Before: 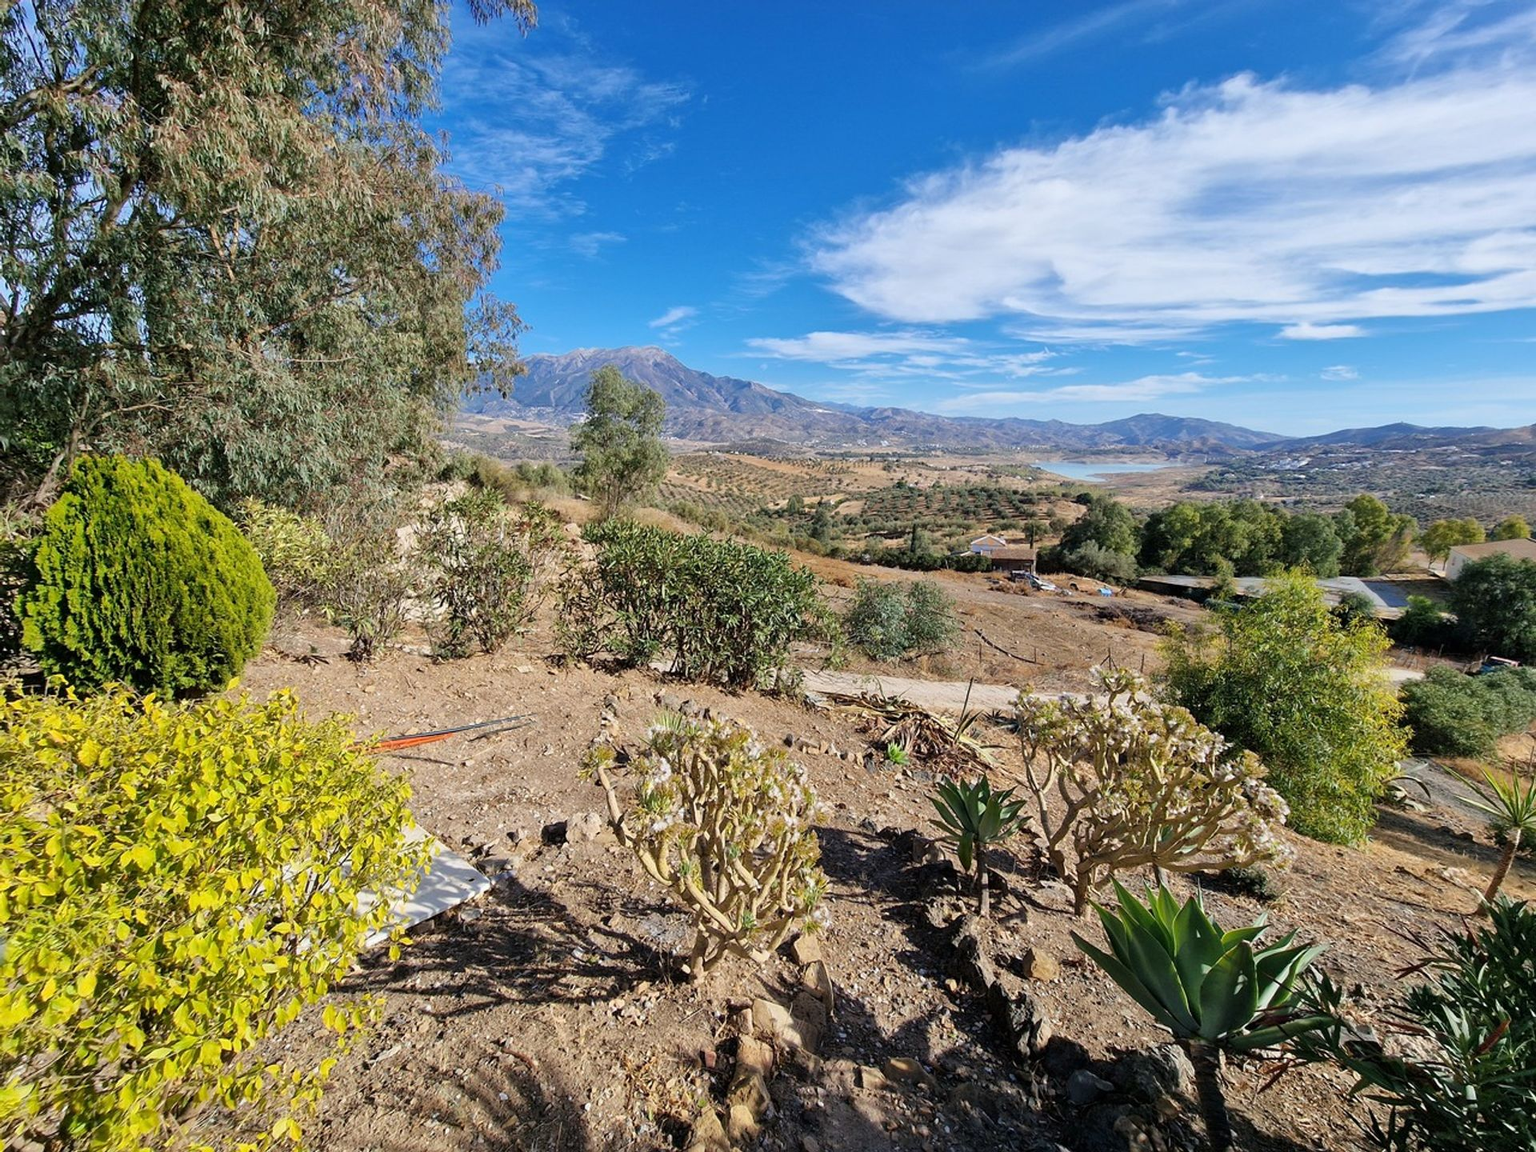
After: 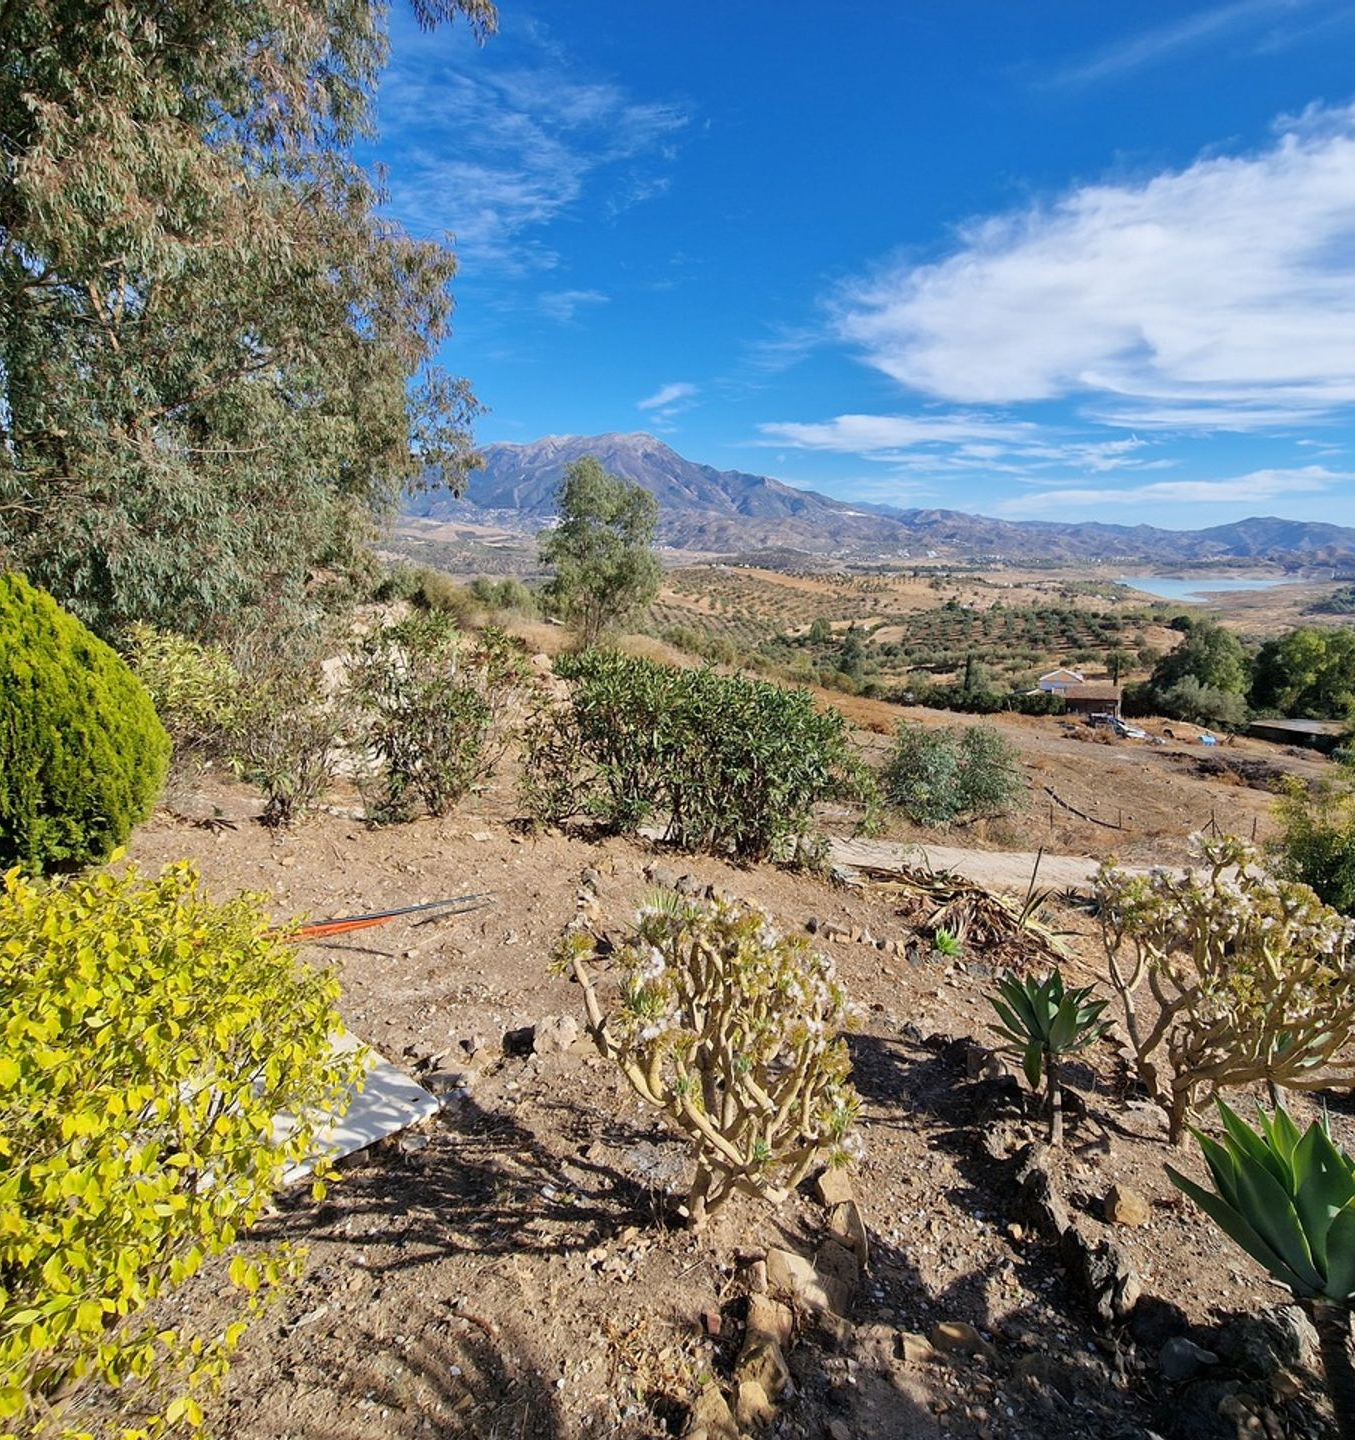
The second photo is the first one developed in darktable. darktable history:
crop and rotate: left 9.078%, right 20.326%
